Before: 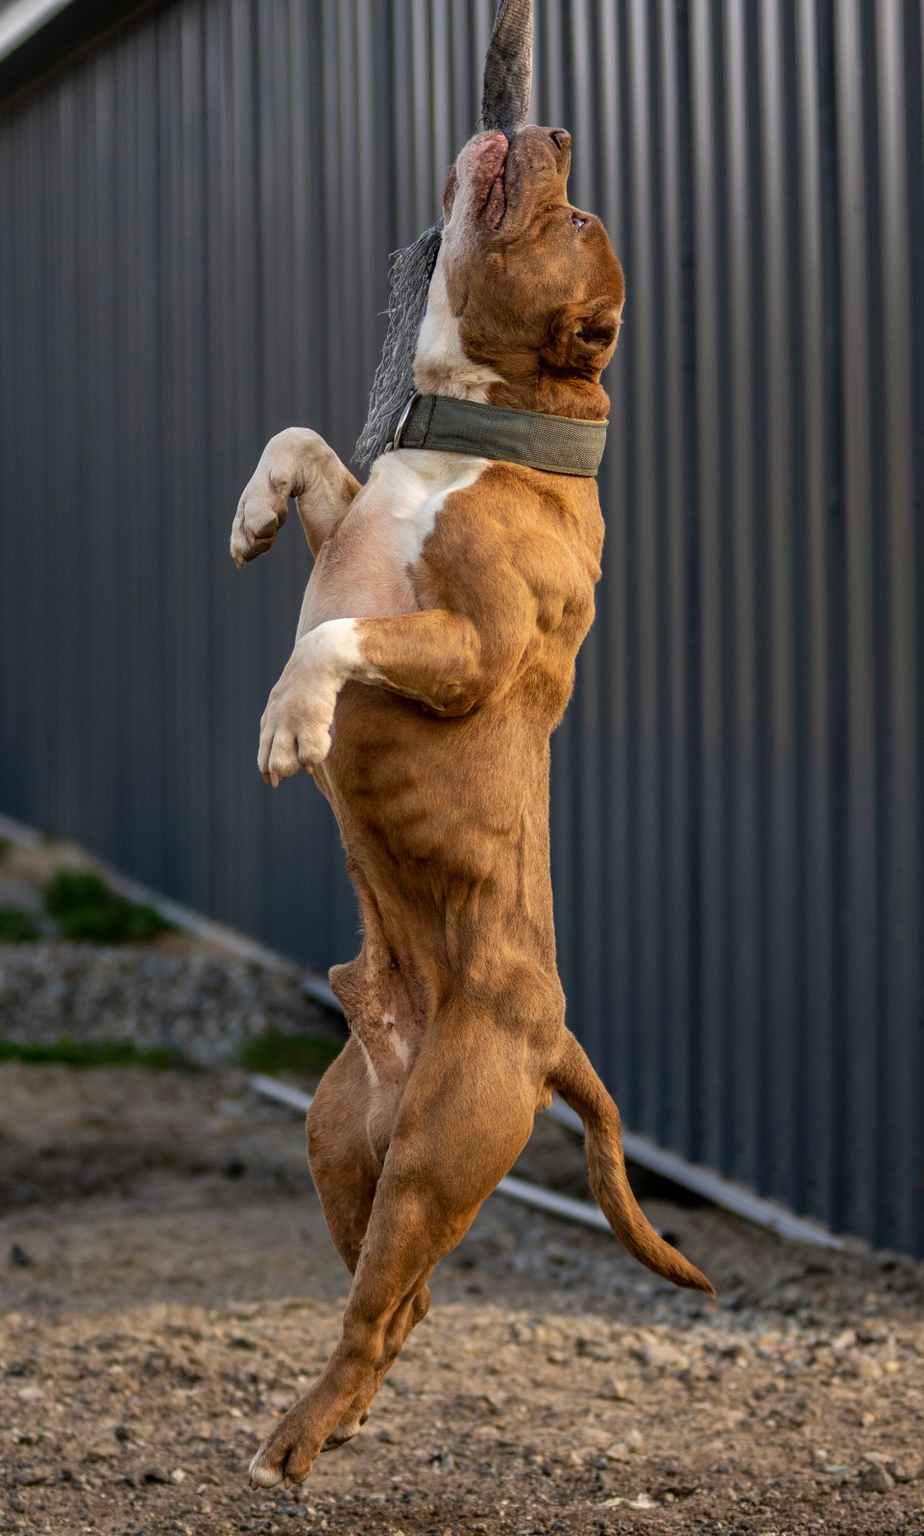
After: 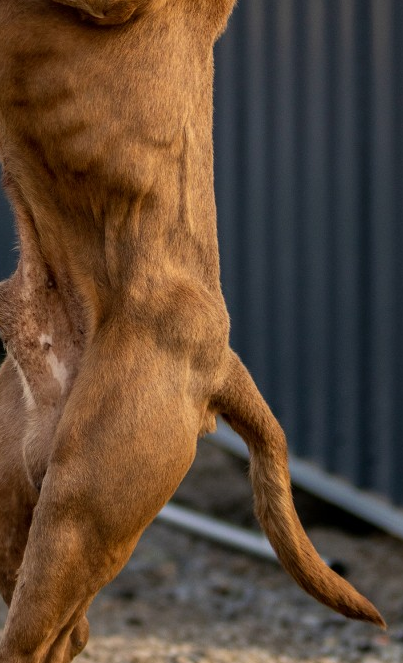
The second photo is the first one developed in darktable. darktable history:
crop: left 37.356%, top 45.164%, right 20.708%, bottom 13.369%
